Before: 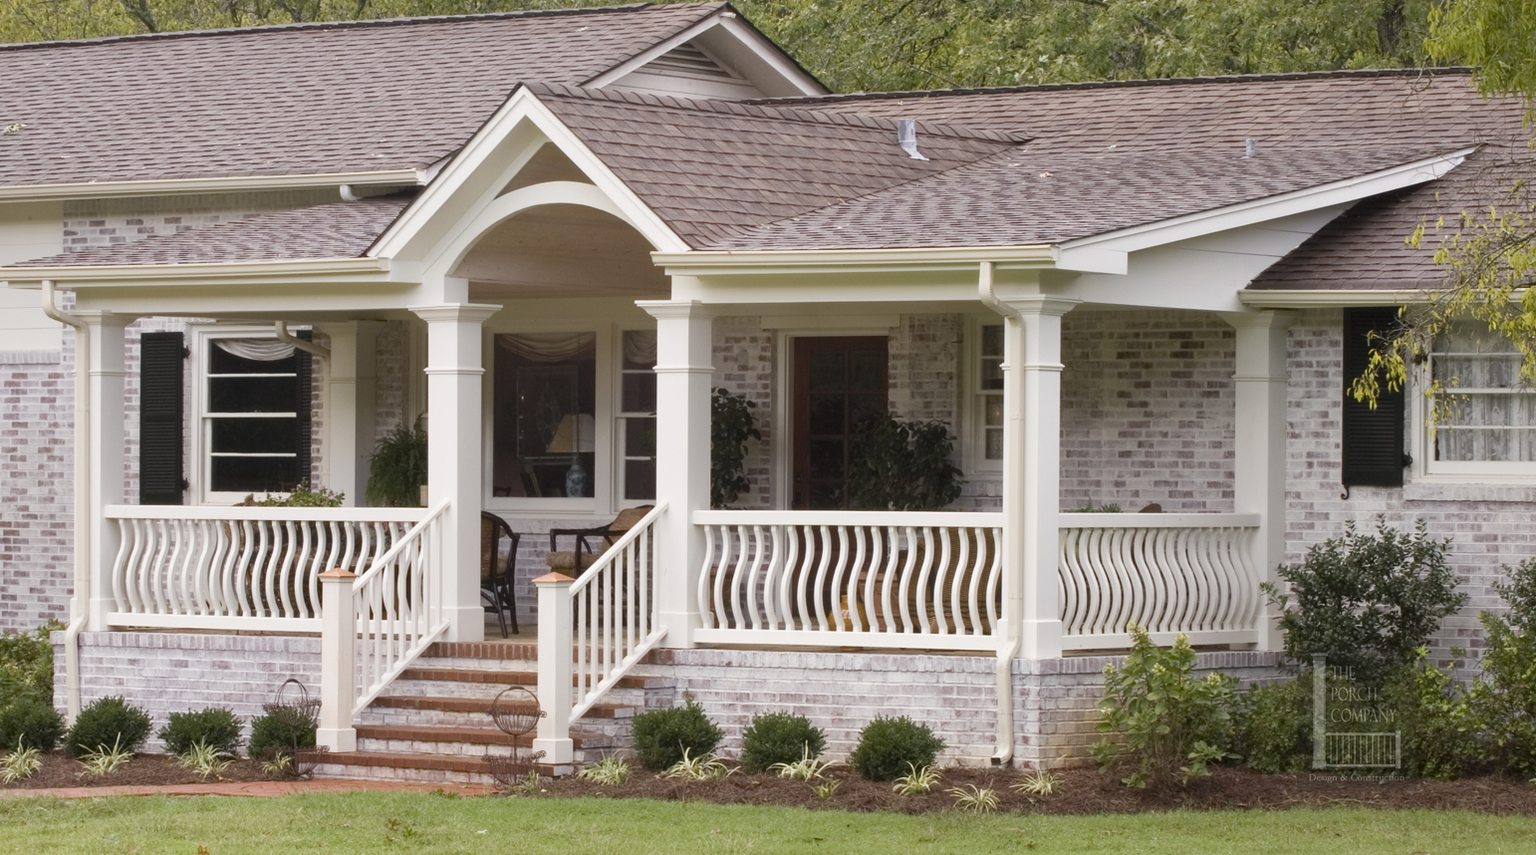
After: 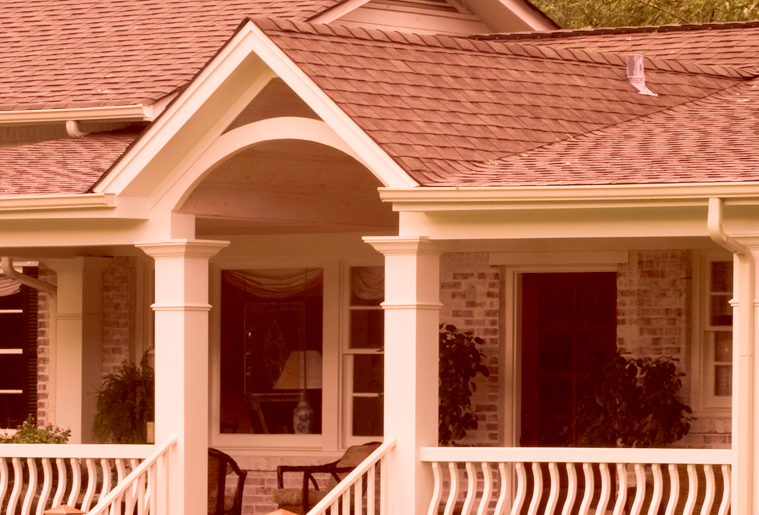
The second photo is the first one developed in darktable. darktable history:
velvia: strength 67.07%, mid-tones bias 0.972
crop: left 17.835%, top 7.675%, right 32.881%, bottom 32.213%
color correction: highlights a* 9.03, highlights b* 8.71, shadows a* 40, shadows b* 40, saturation 0.8
